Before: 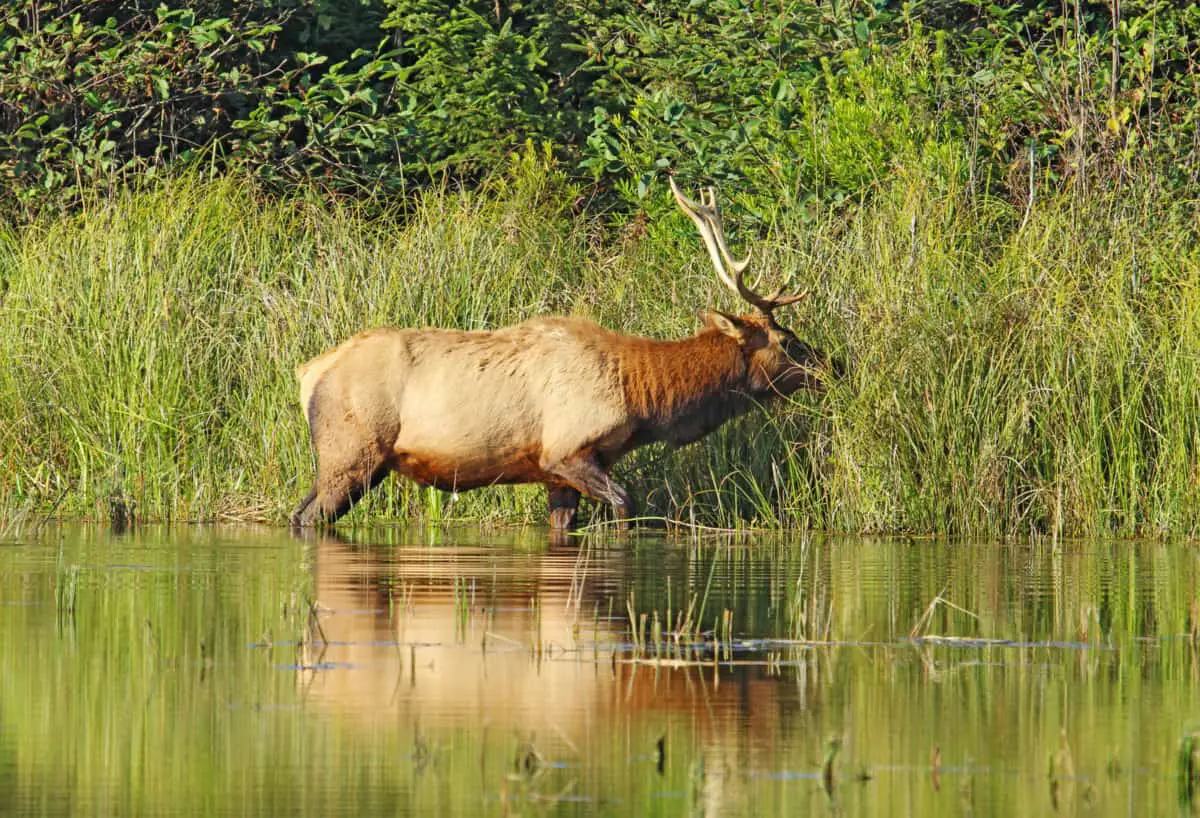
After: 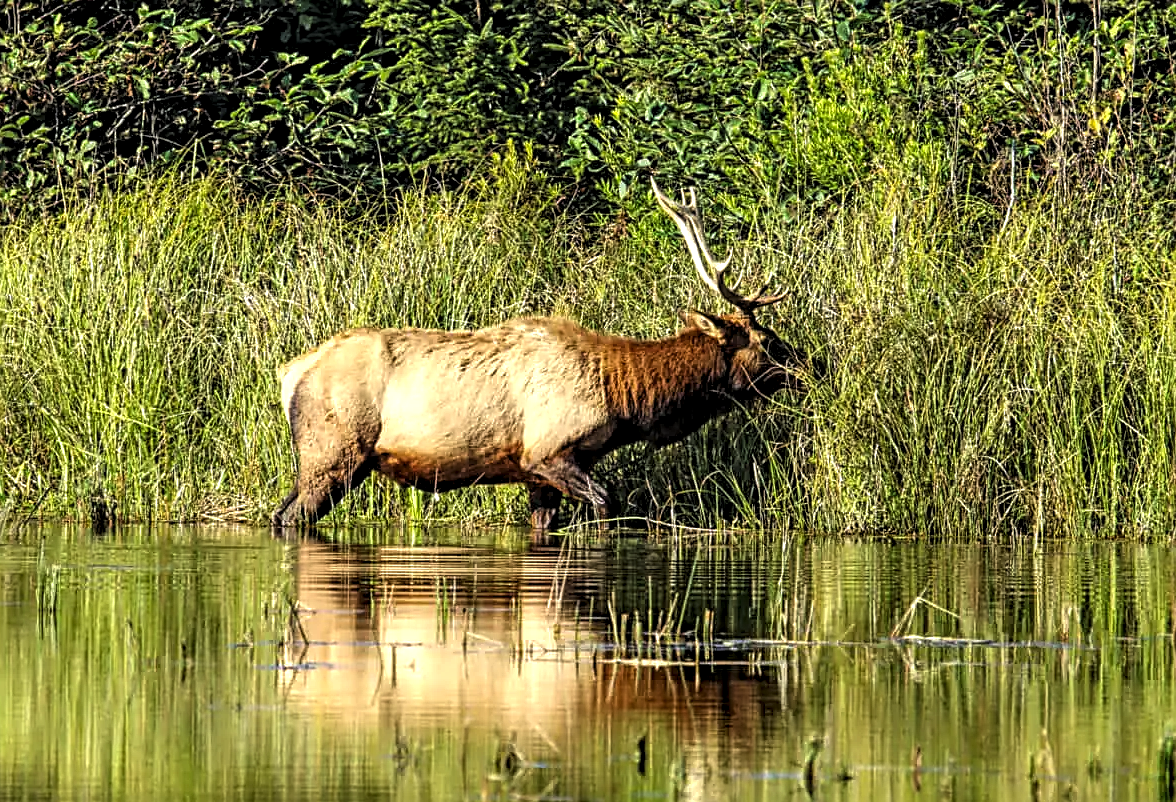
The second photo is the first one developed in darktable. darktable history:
sharpen: on, module defaults
contrast brightness saturation: contrast -0.021, brightness -0.009, saturation 0.029
local contrast: highlights 30%, detail 150%
levels: levels [0.129, 0.519, 0.867]
crop: left 1.648%, right 0.276%, bottom 1.938%
